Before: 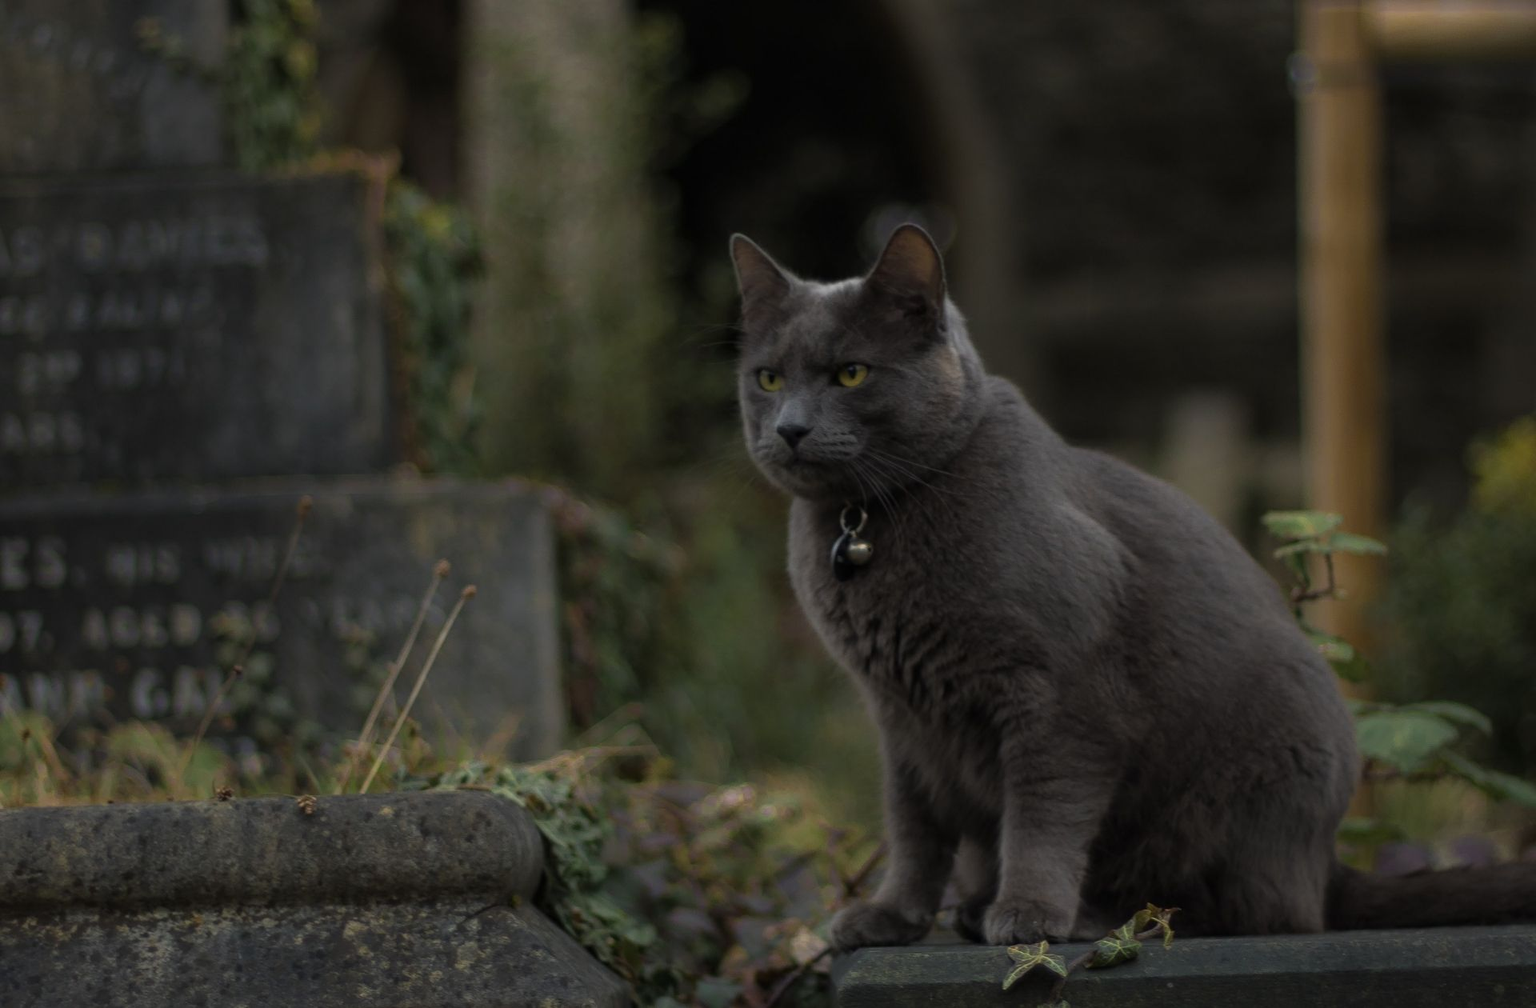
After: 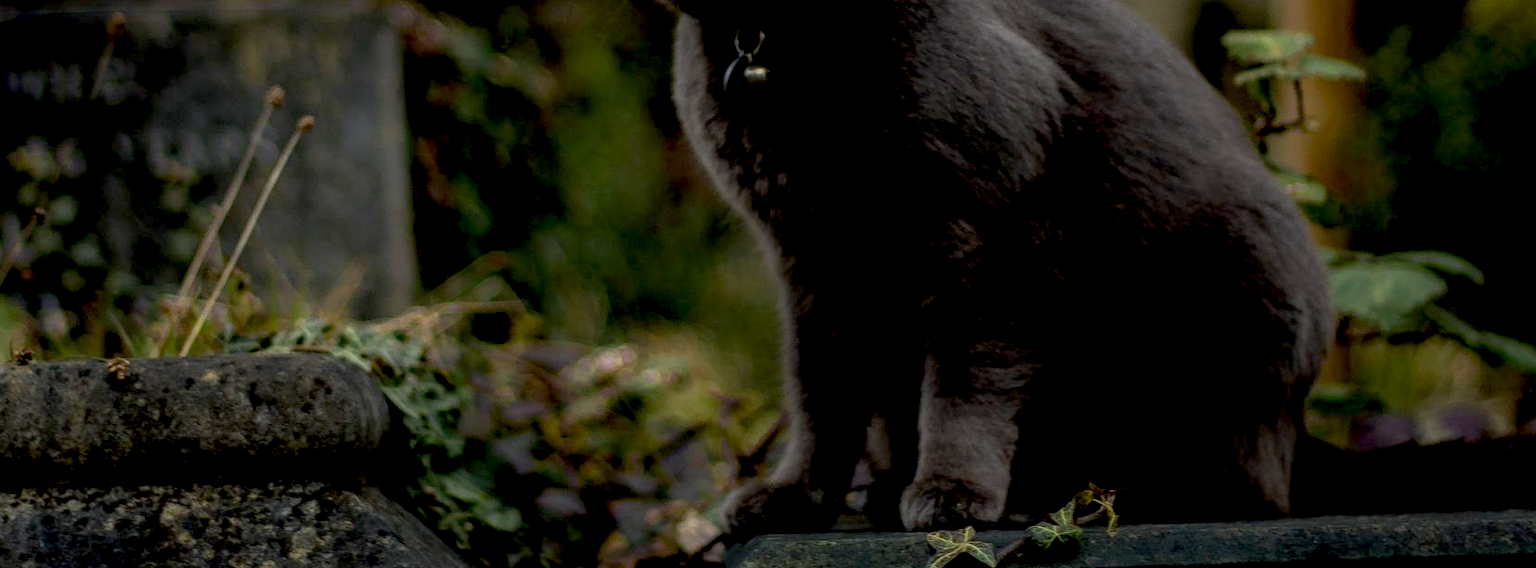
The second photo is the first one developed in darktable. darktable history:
exposure: black level correction 0.025, exposure 0.182 EV, compensate highlight preservation false
crop and rotate: left 13.306%, top 48.129%, bottom 2.928%
local contrast: on, module defaults
